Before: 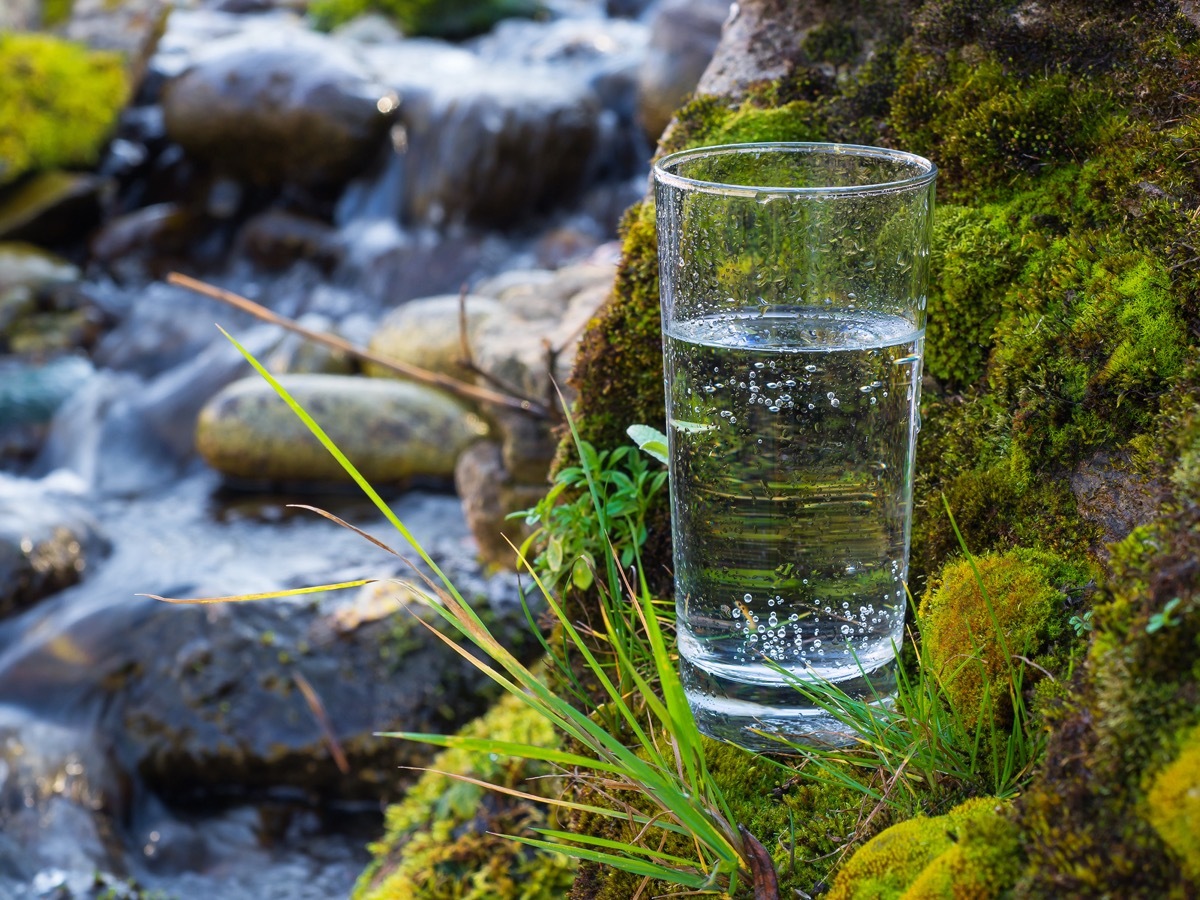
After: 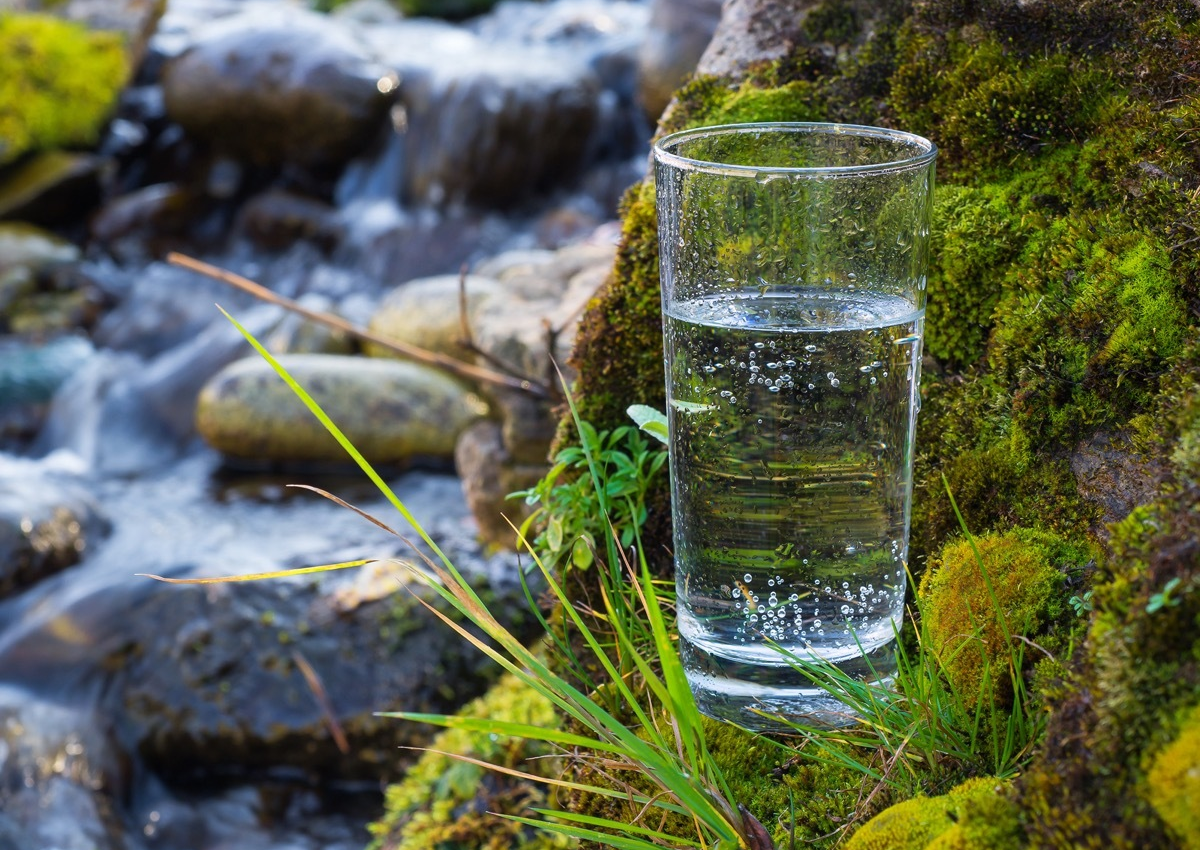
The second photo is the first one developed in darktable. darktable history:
exposure: compensate highlight preservation false
crop and rotate: top 2.303%, bottom 3.184%
